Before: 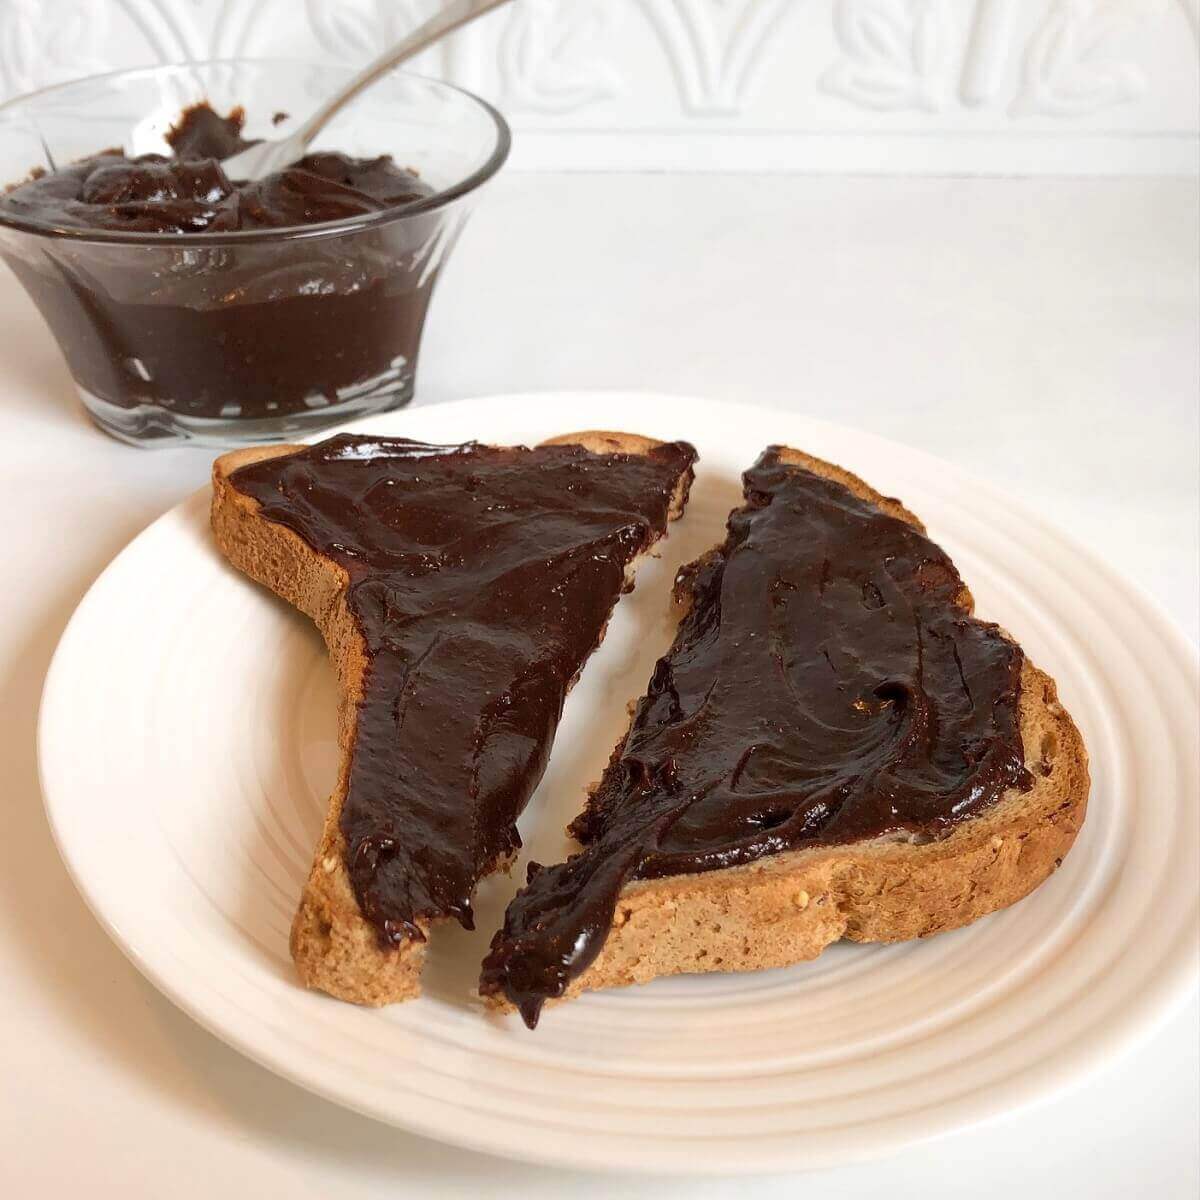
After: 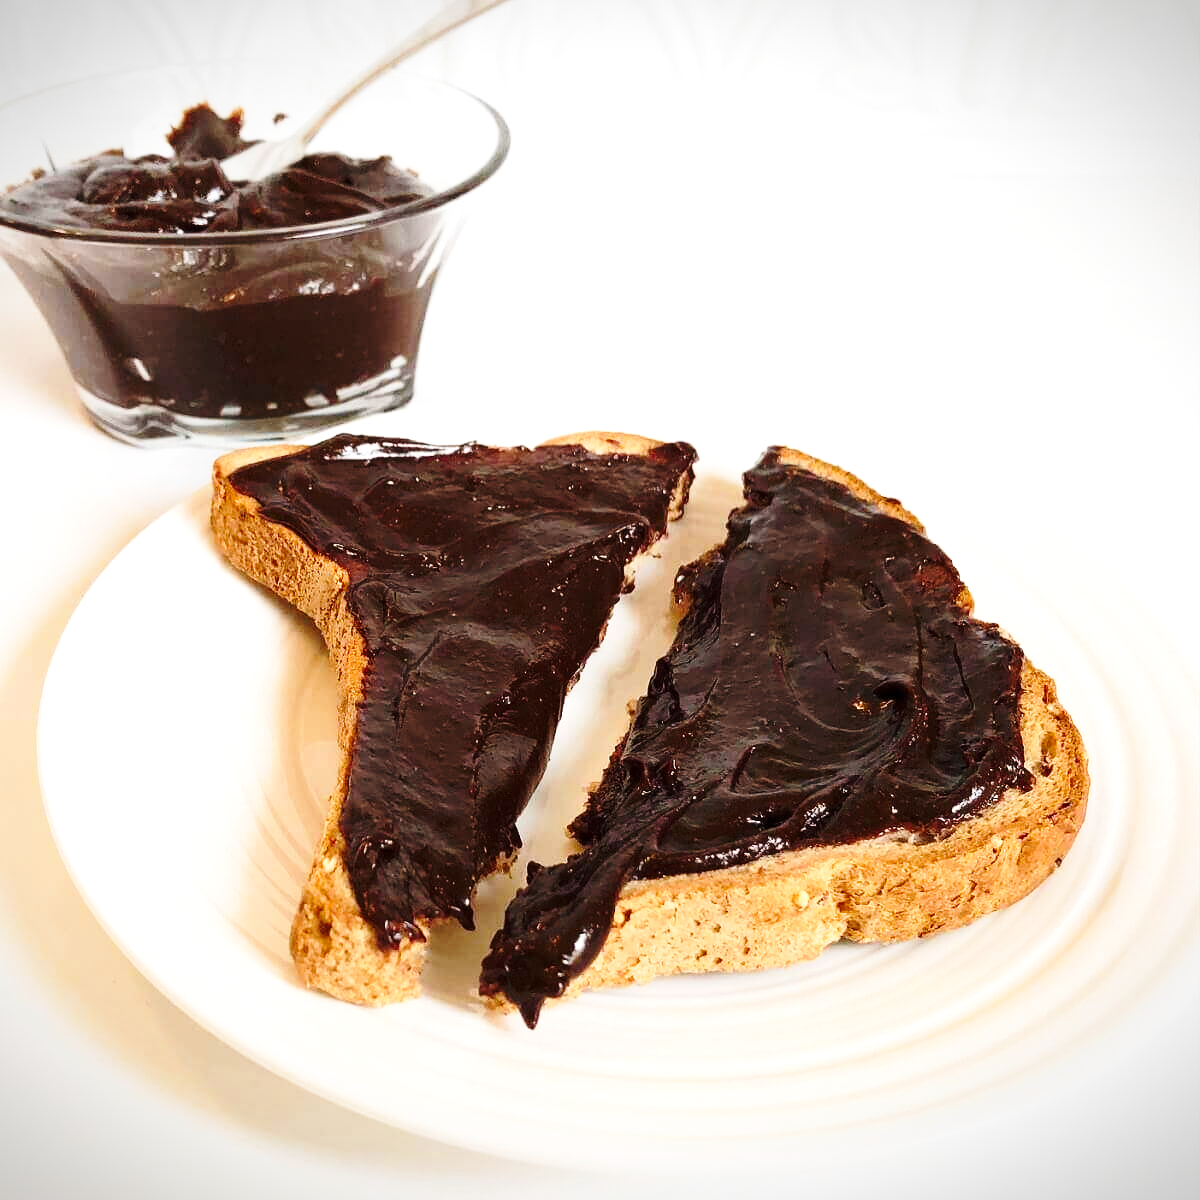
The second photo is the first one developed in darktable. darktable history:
vignetting: fall-off start 100%, fall-off radius 71%, brightness -0.434, saturation -0.2, width/height ratio 1.178, dithering 8-bit output, unbound false
tone equalizer: -8 EV -0.417 EV, -7 EV -0.389 EV, -6 EV -0.333 EV, -5 EV -0.222 EV, -3 EV 0.222 EV, -2 EV 0.333 EV, -1 EV 0.389 EV, +0 EV 0.417 EV, edges refinement/feathering 500, mask exposure compensation -1.57 EV, preserve details no
base curve: curves: ch0 [(0, 0) (0.036, 0.037) (0.121, 0.228) (0.46, 0.76) (0.859, 0.983) (1, 1)], preserve colors none
